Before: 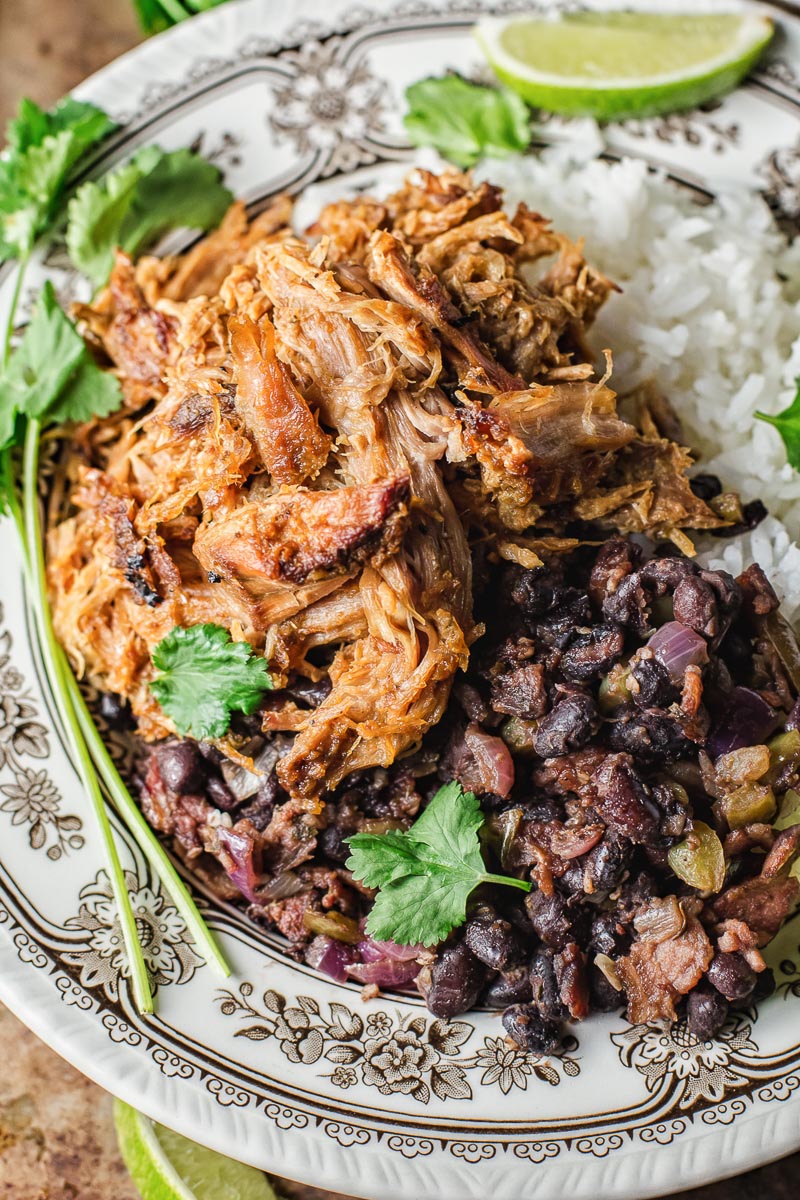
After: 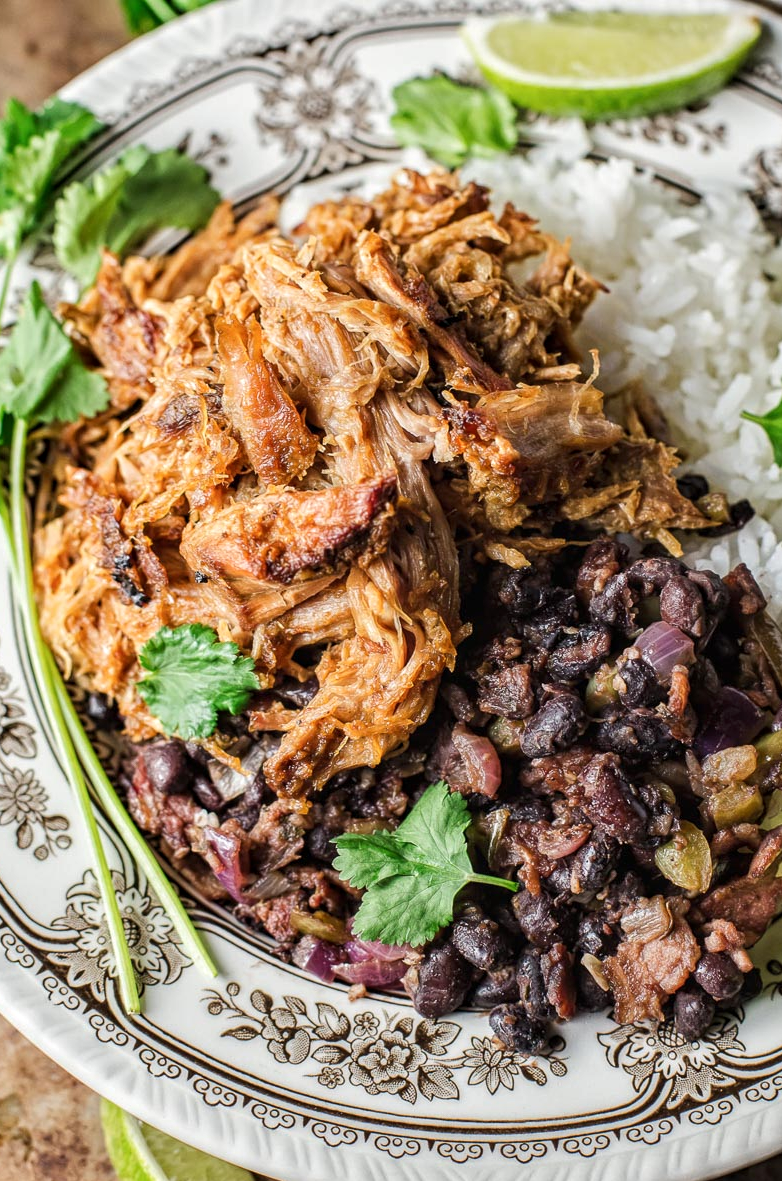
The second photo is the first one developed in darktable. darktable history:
tone equalizer: edges refinement/feathering 500, mask exposure compensation -1.57 EV, preserve details no
crop and rotate: left 1.631%, right 0.543%, bottom 1.547%
local contrast: highlights 107%, shadows 102%, detail 119%, midtone range 0.2
